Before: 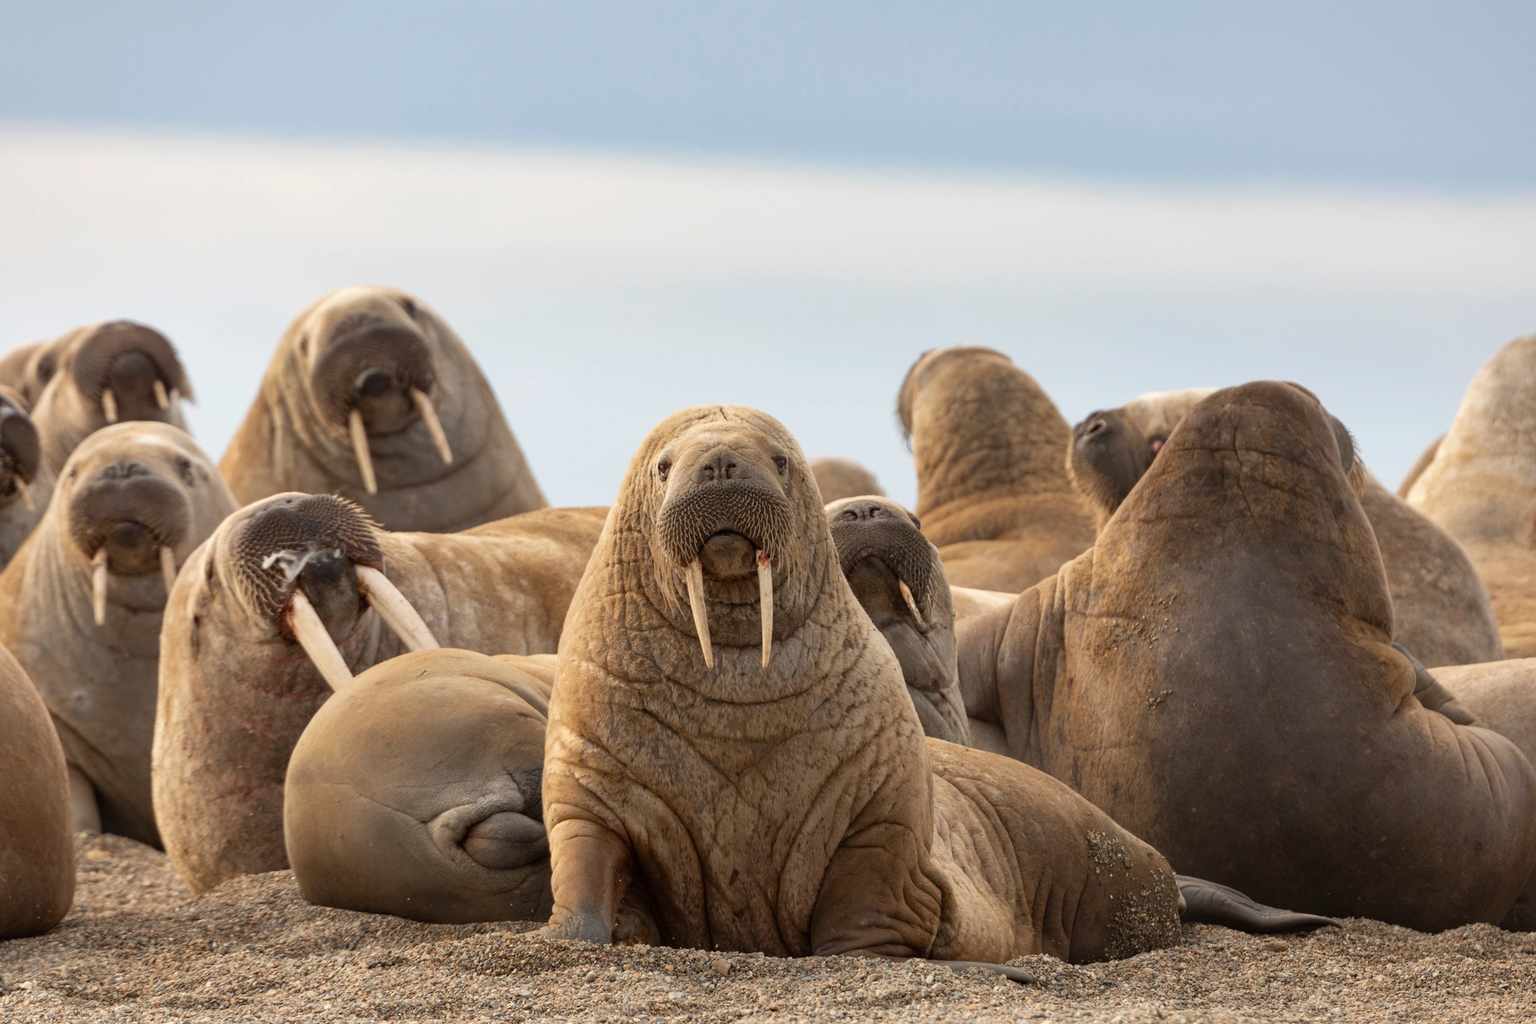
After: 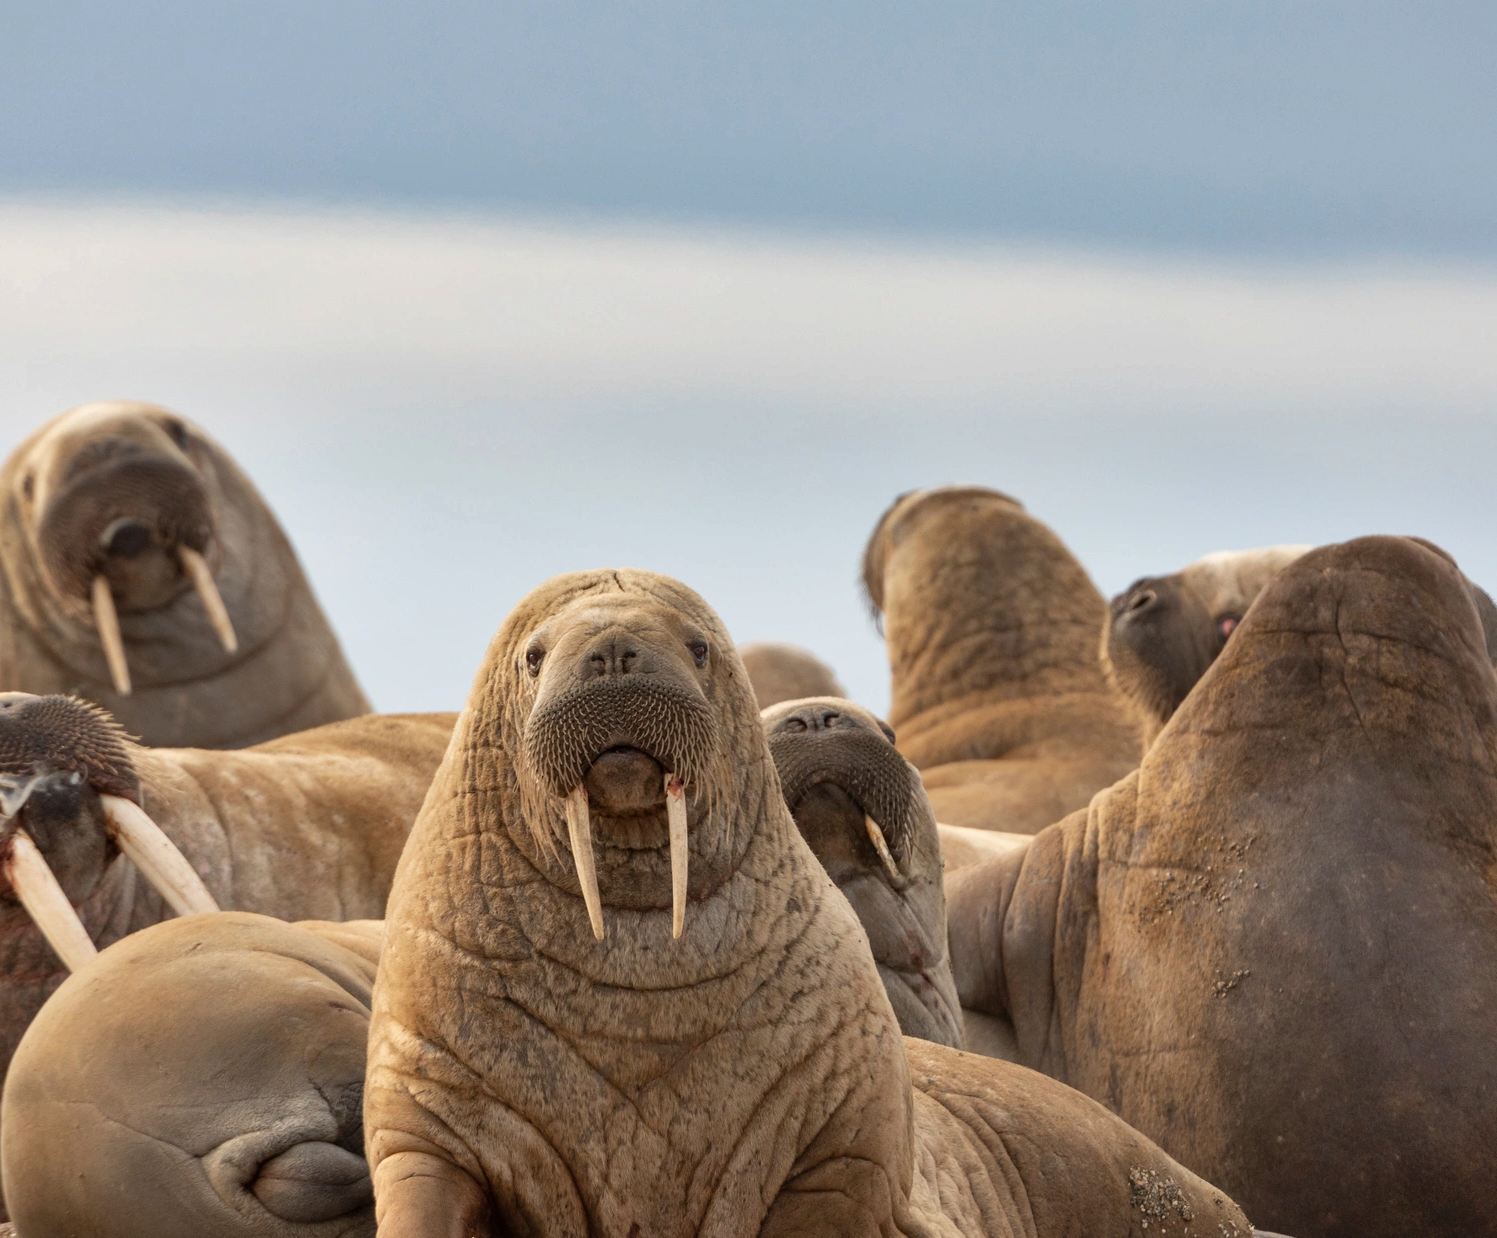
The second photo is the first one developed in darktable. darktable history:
crop: left 18.479%, right 12.2%, bottom 13.971%
shadows and highlights: low approximation 0.01, soften with gaussian
